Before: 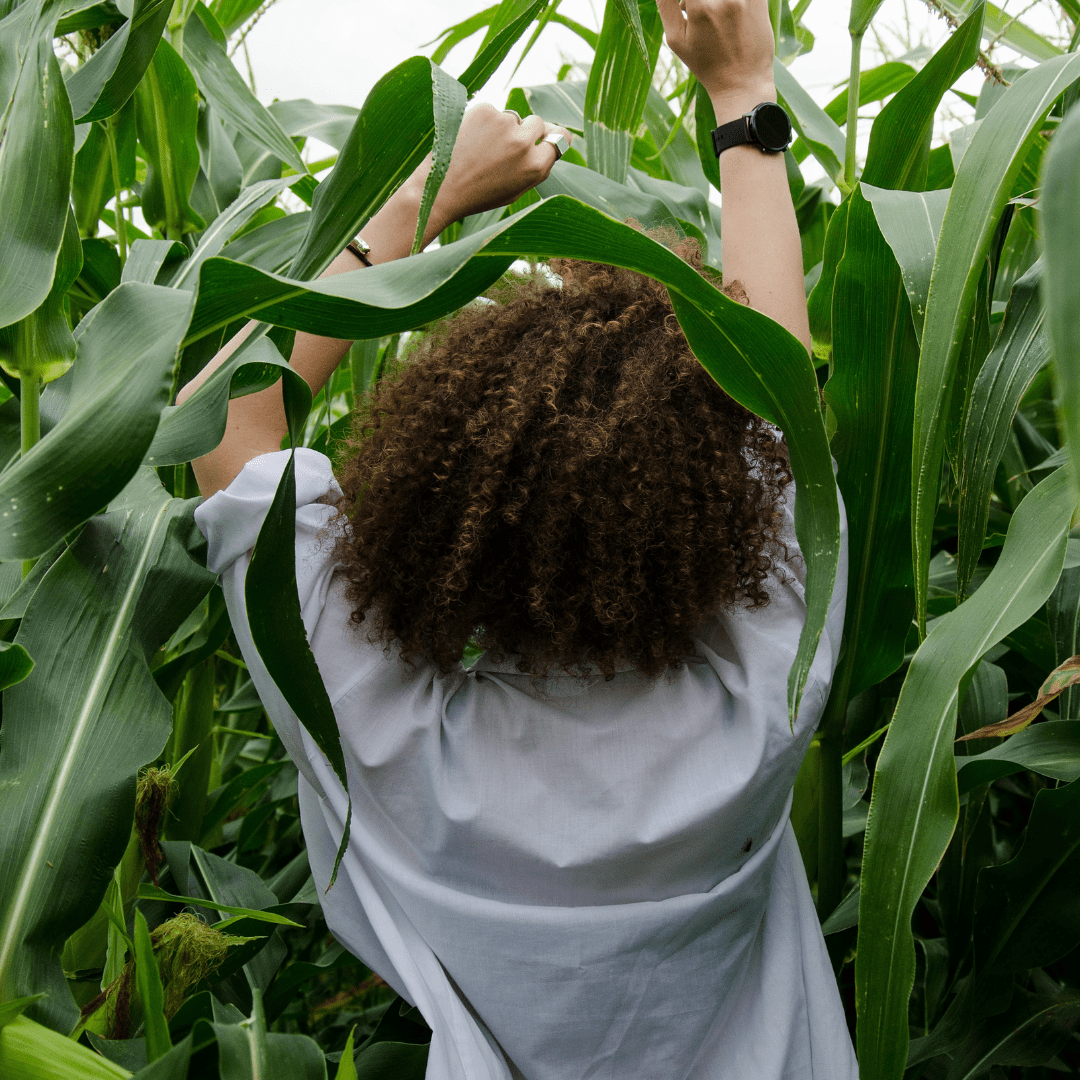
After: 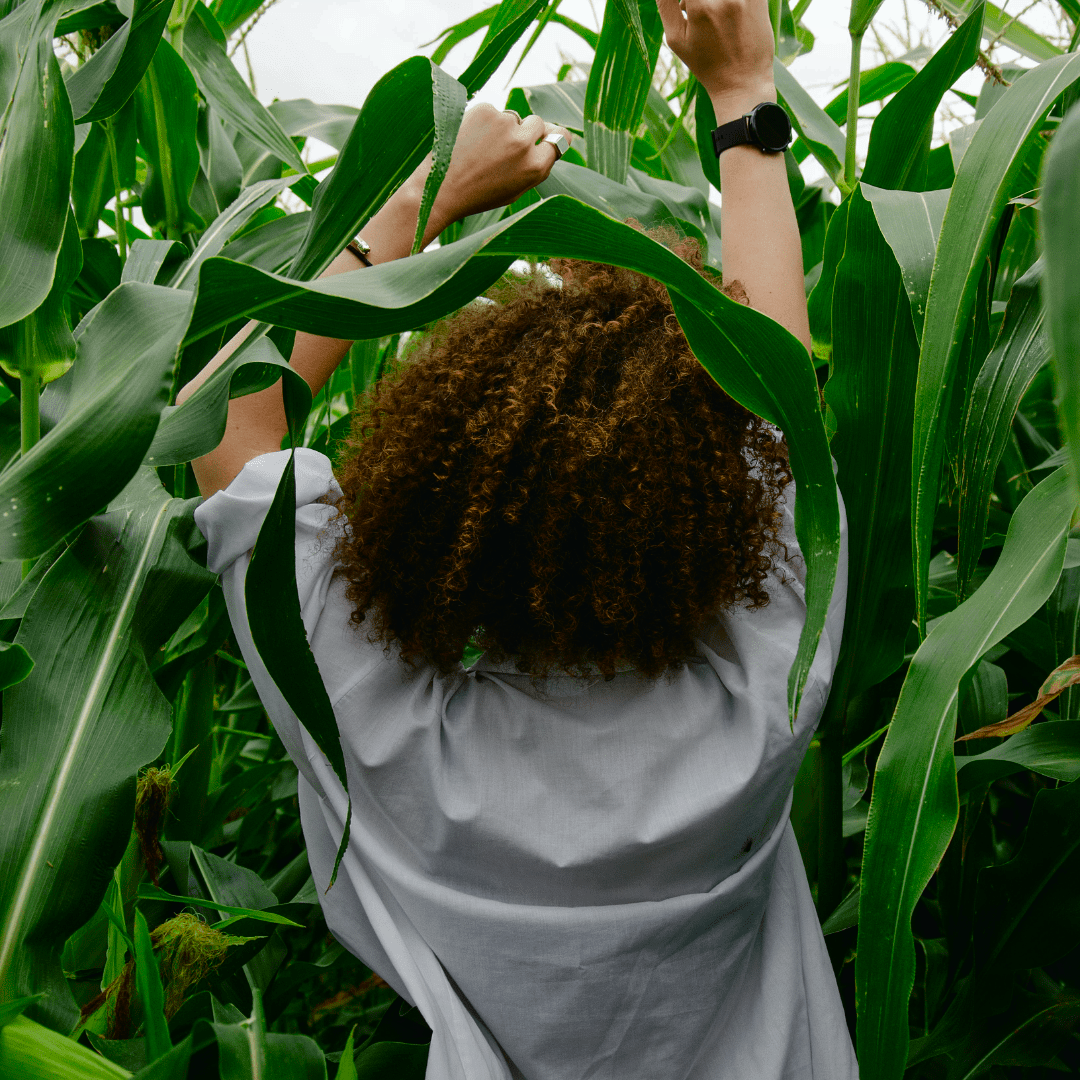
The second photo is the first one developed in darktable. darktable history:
tone curve: curves: ch0 [(0, 0.009) (0.037, 0.035) (0.131, 0.126) (0.275, 0.28) (0.476, 0.514) (0.617, 0.667) (0.704, 0.759) (0.813, 0.863) (0.911, 0.931) (0.997, 1)]; ch1 [(0, 0) (0.318, 0.271) (0.444, 0.438) (0.493, 0.496) (0.508, 0.5) (0.534, 0.535) (0.57, 0.582) (0.65, 0.664) (0.746, 0.764) (1, 1)]; ch2 [(0, 0) (0.246, 0.24) (0.36, 0.381) (0.415, 0.434) (0.476, 0.492) (0.502, 0.499) (0.522, 0.518) (0.533, 0.534) (0.586, 0.598) (0.634, 0.643) (0.706, 0.717) (0.853, 0.83) (1, 0.951)], color space Lab, independent channels, preserve colors none
contrast brightness saturation: brightness -0.2, saturation 0.08
color balance: on, module defaults
shadows and highlights: on, module defaults
